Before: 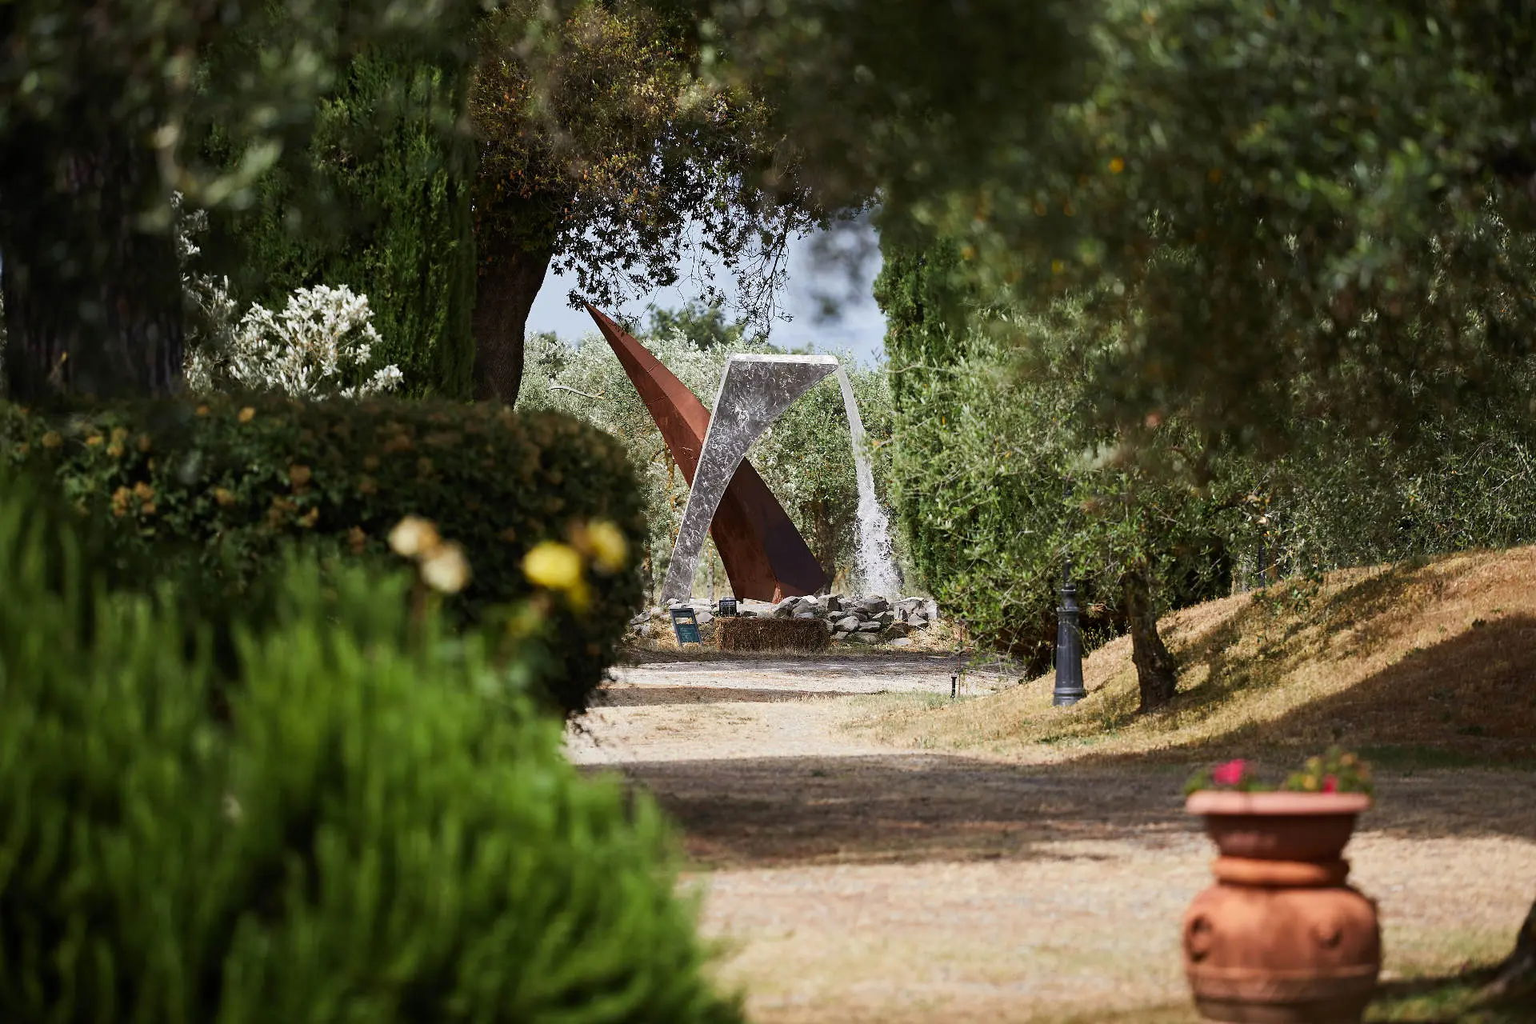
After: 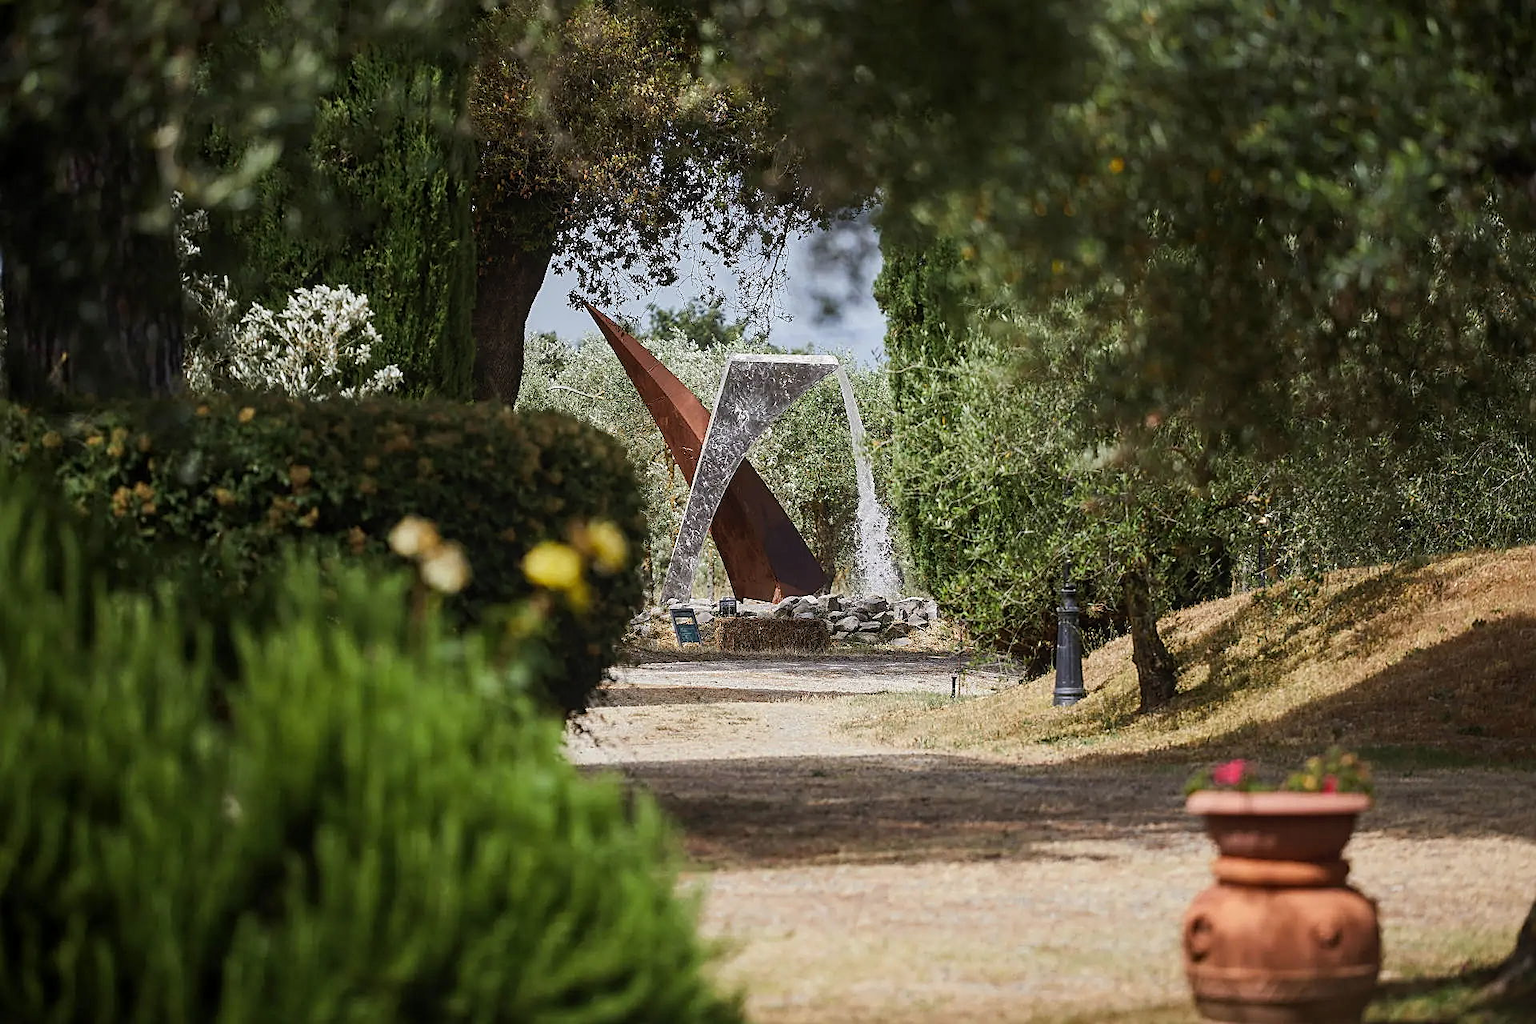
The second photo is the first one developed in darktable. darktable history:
local contrast: detail 110%
contrast brightness saturation: saturation -0.095
color correction: highlights a* -0.092, highlights b* 0.102
sharpen: radius 1.916
